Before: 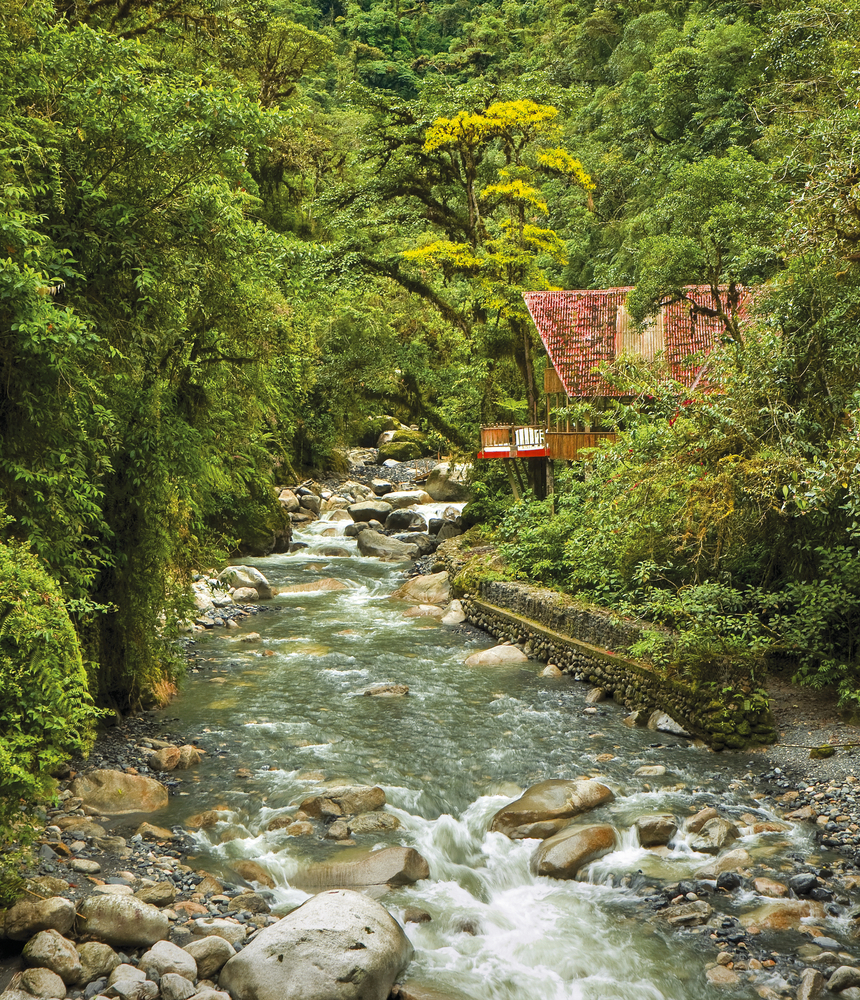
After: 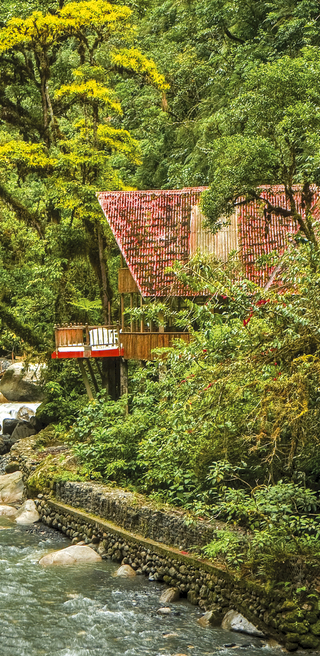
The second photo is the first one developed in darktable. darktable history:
crop and rotate: left 49.612%, top 10.092%, right 13.065%, bottom 24.283%
shadows and highlights: radius 128.28, shadows 21.13, highlights -22.14, low approximation 0.01
local contrast: on, module defaults
